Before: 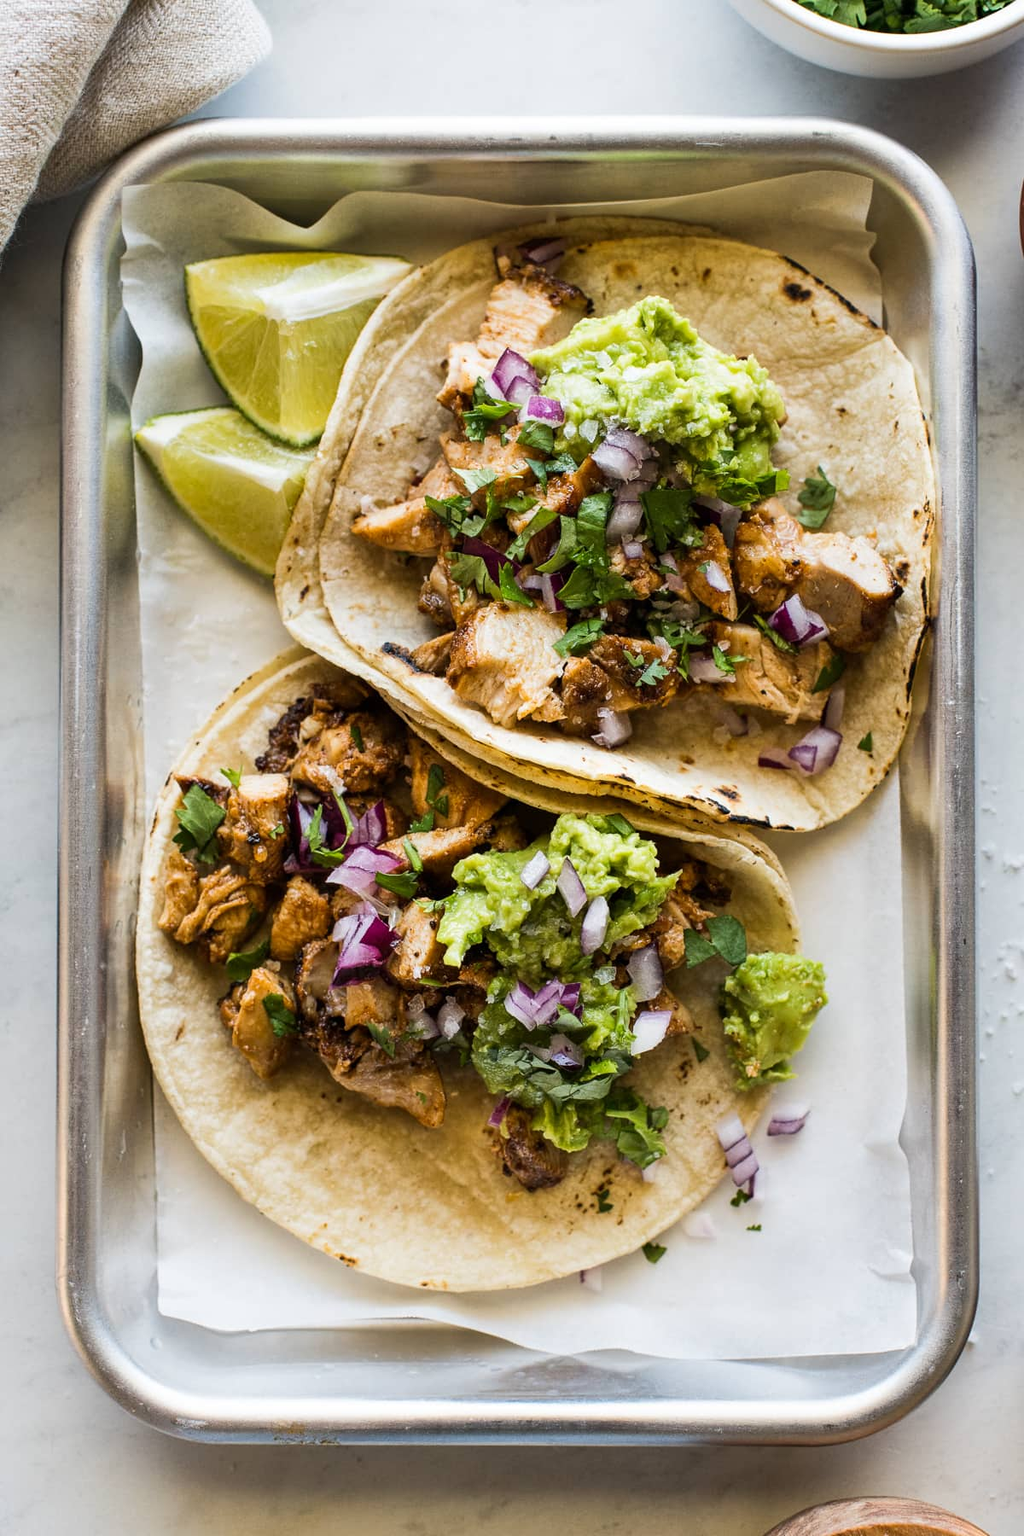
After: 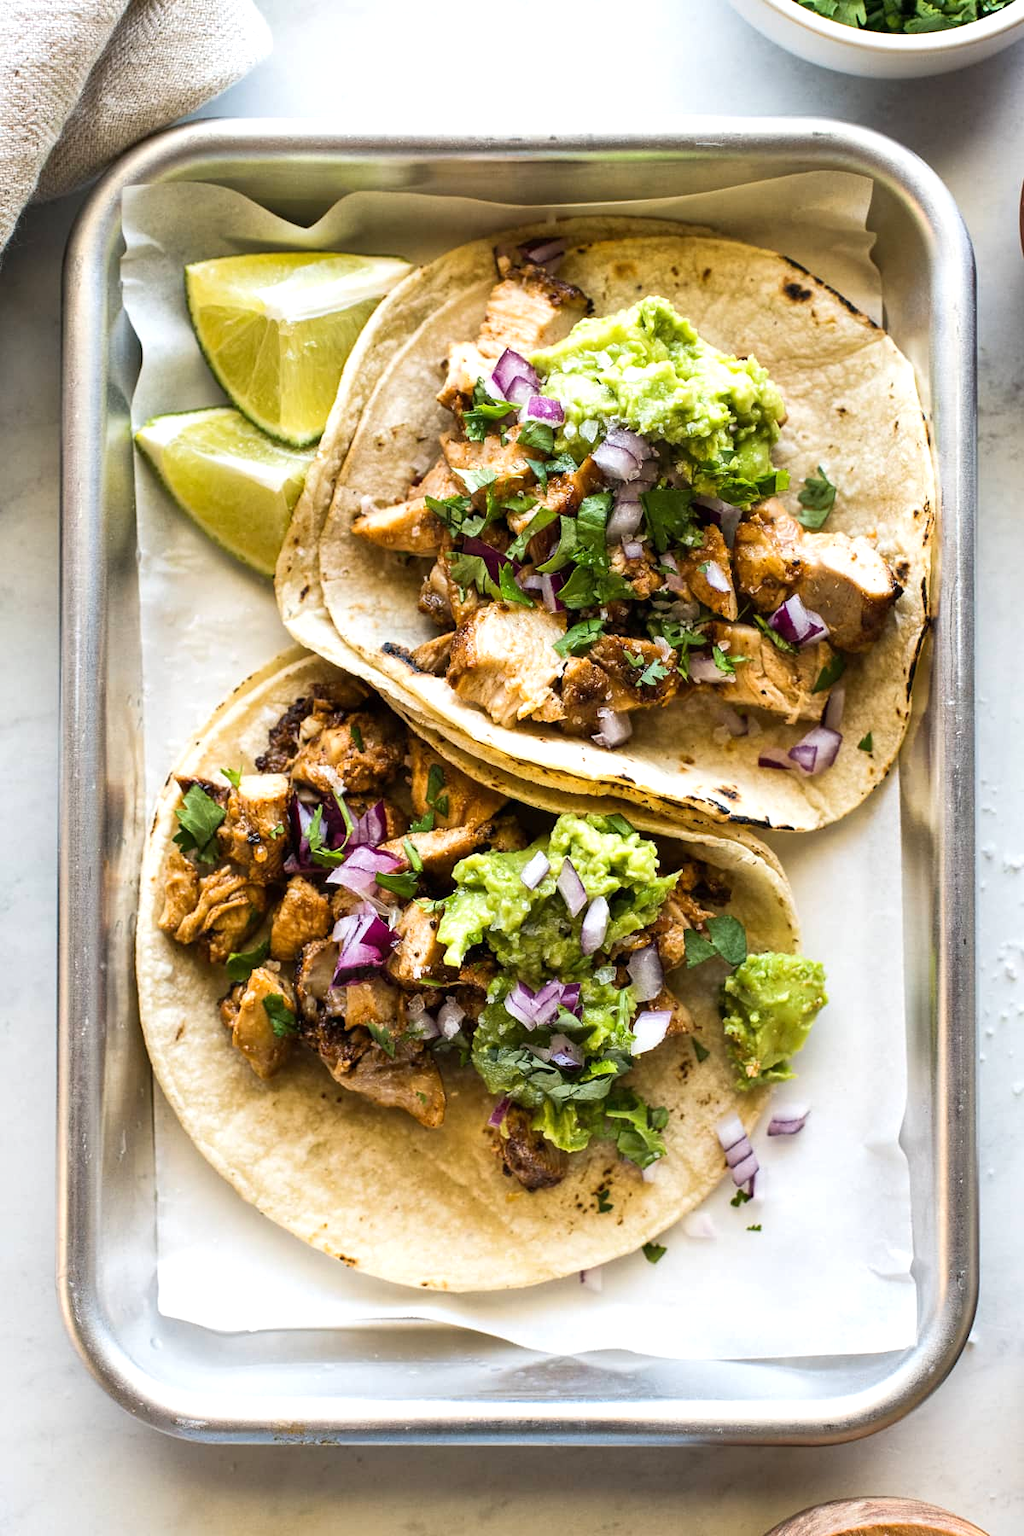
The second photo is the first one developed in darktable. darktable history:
exposure: exposure 0.378 EV, compensate highlight preservation false
